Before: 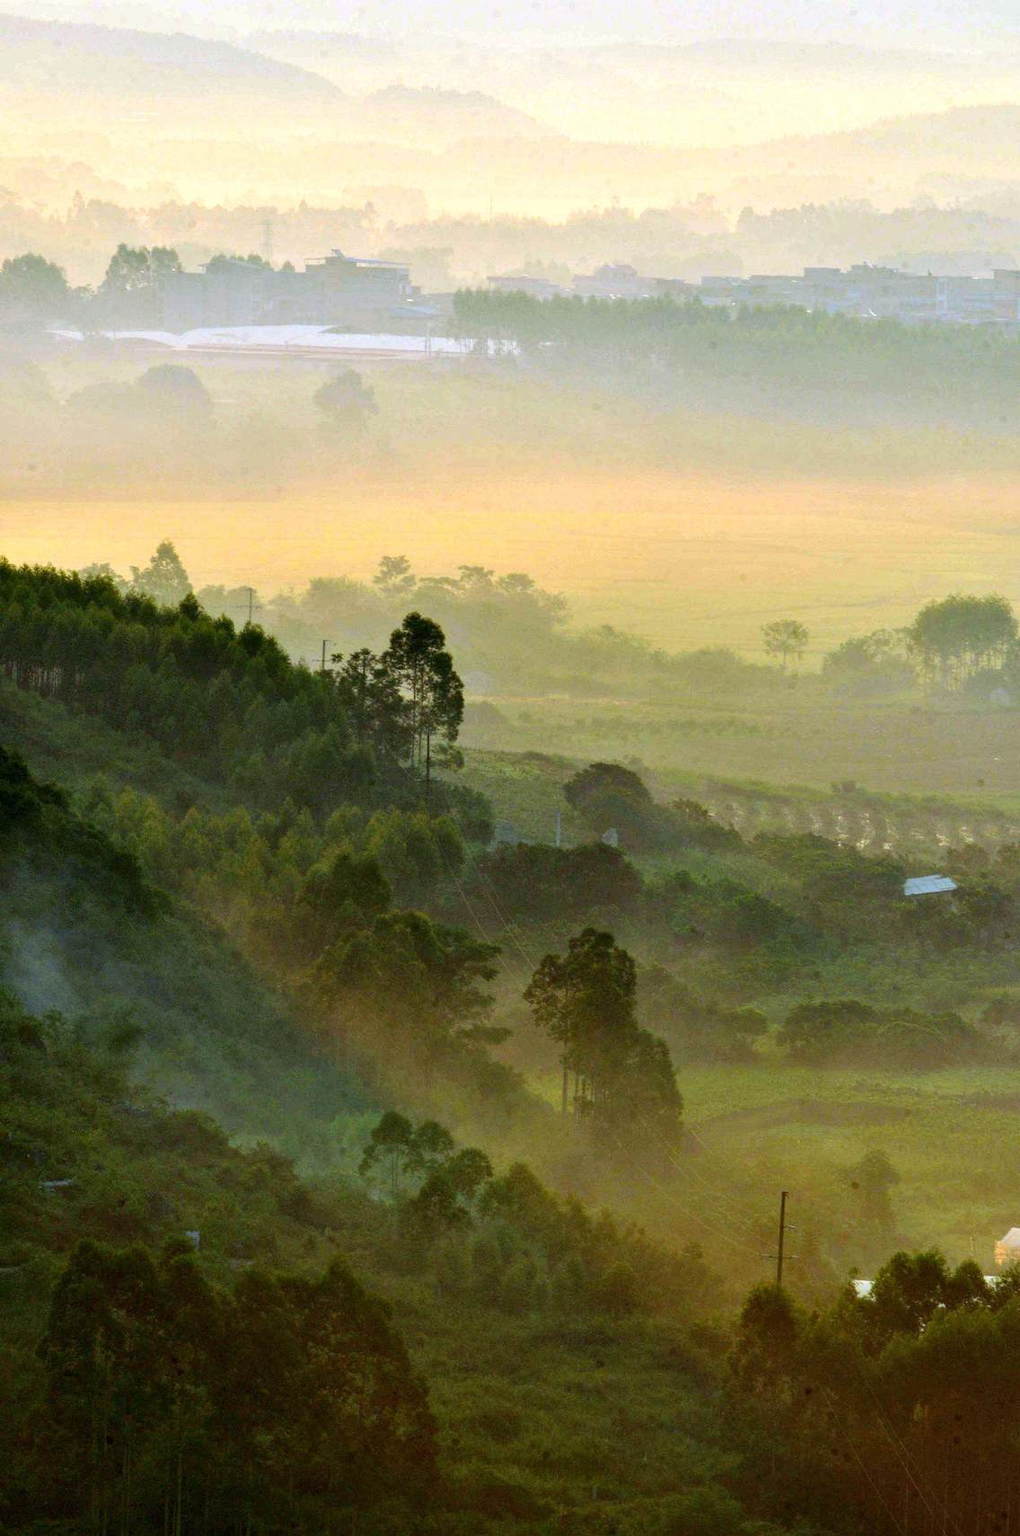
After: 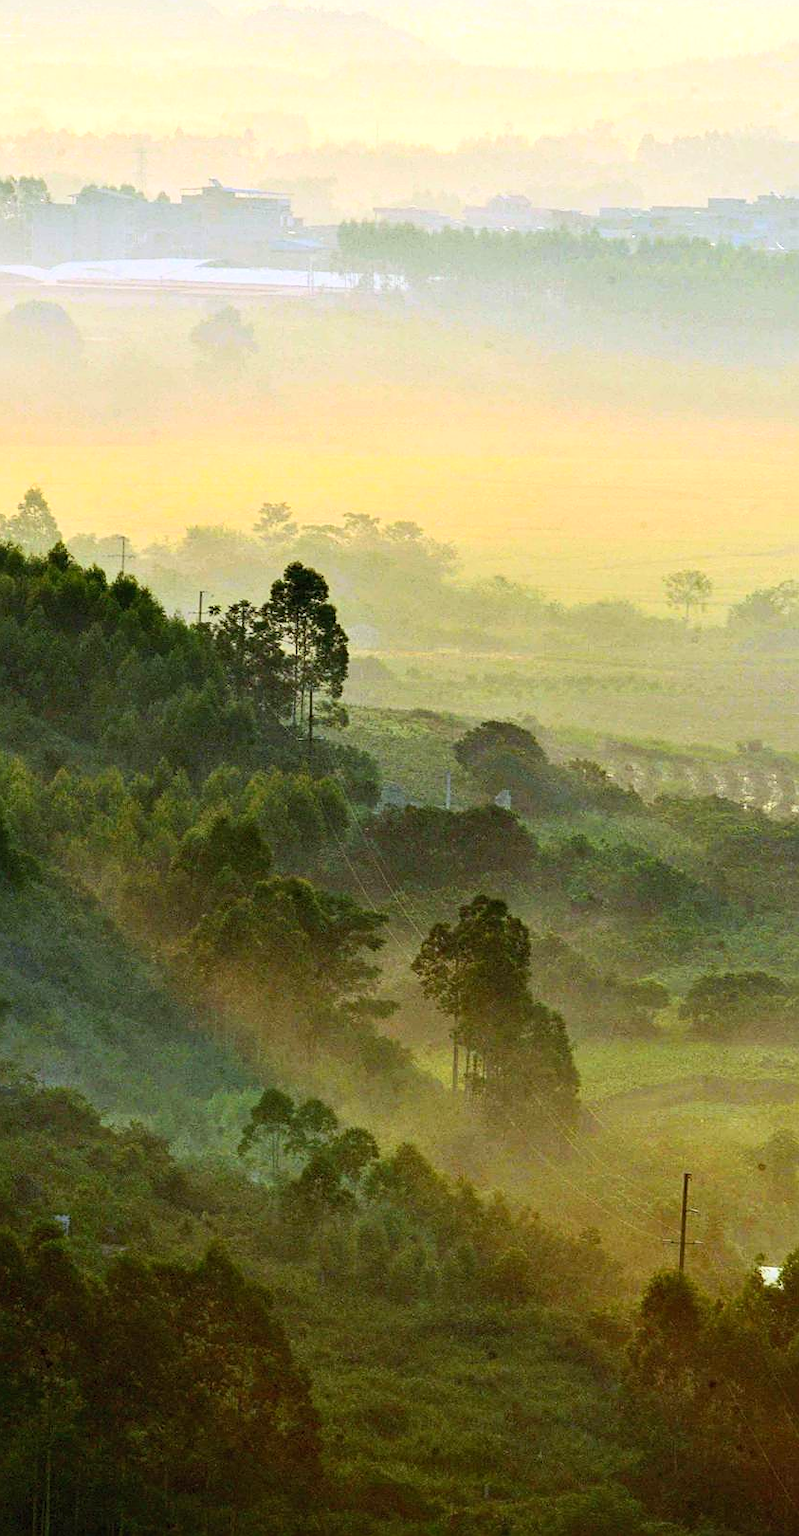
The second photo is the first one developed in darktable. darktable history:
base curve: curves: ch0 [(0, 0) (0.297, 0.298) (1, 1)], preserve colors none
crop and rotate: left 13.15%, top 5.251%, right 12.609%
contrast brightness saturation: contrast 0.2, brightness 0.15, saturation 0.14
sharpen: on, module defaults
